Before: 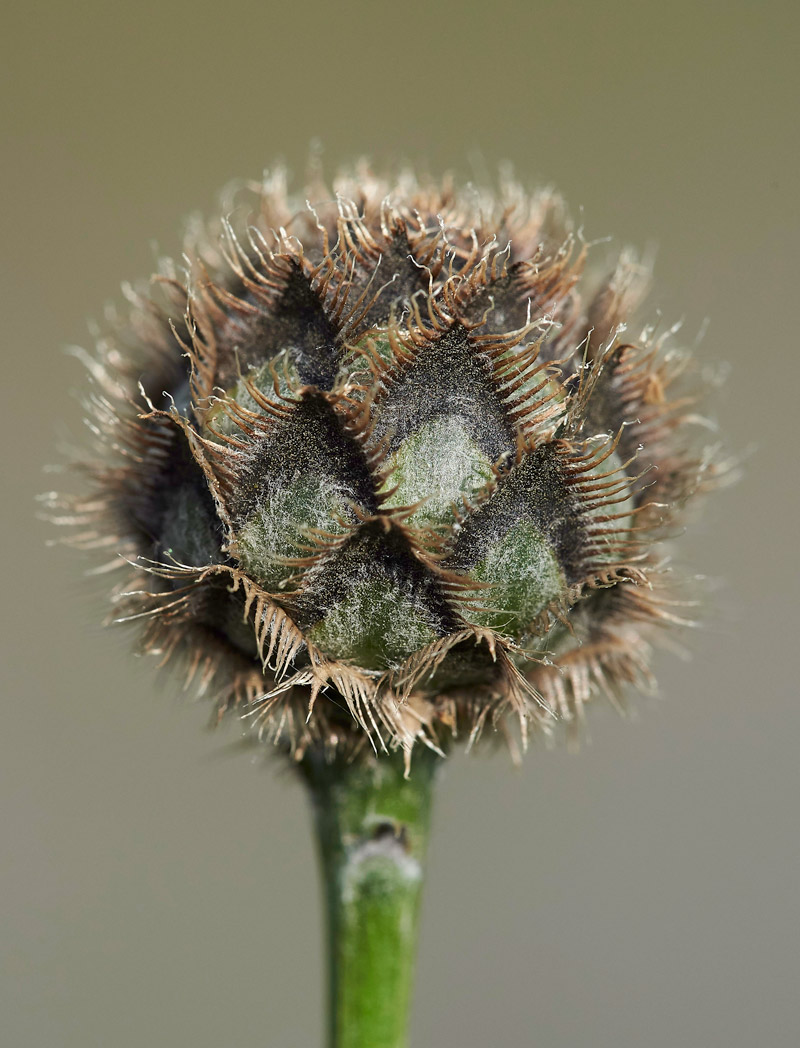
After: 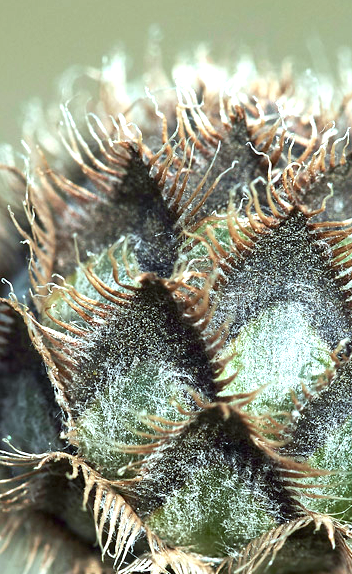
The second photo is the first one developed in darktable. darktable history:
exposure: black level correction 0, exposure 1.125 EV, compensate exposure bias true, compensate highlight preservation false
local contrast: mode bilateral grid, contrast 20, coarseness 50, detail 120%, midtone range 0.2
color correction: highlights a* -10.04, highlights b* -10.37
crop: left 20.248%, top 10.86%, right 35.675%, bottom 34.321%
